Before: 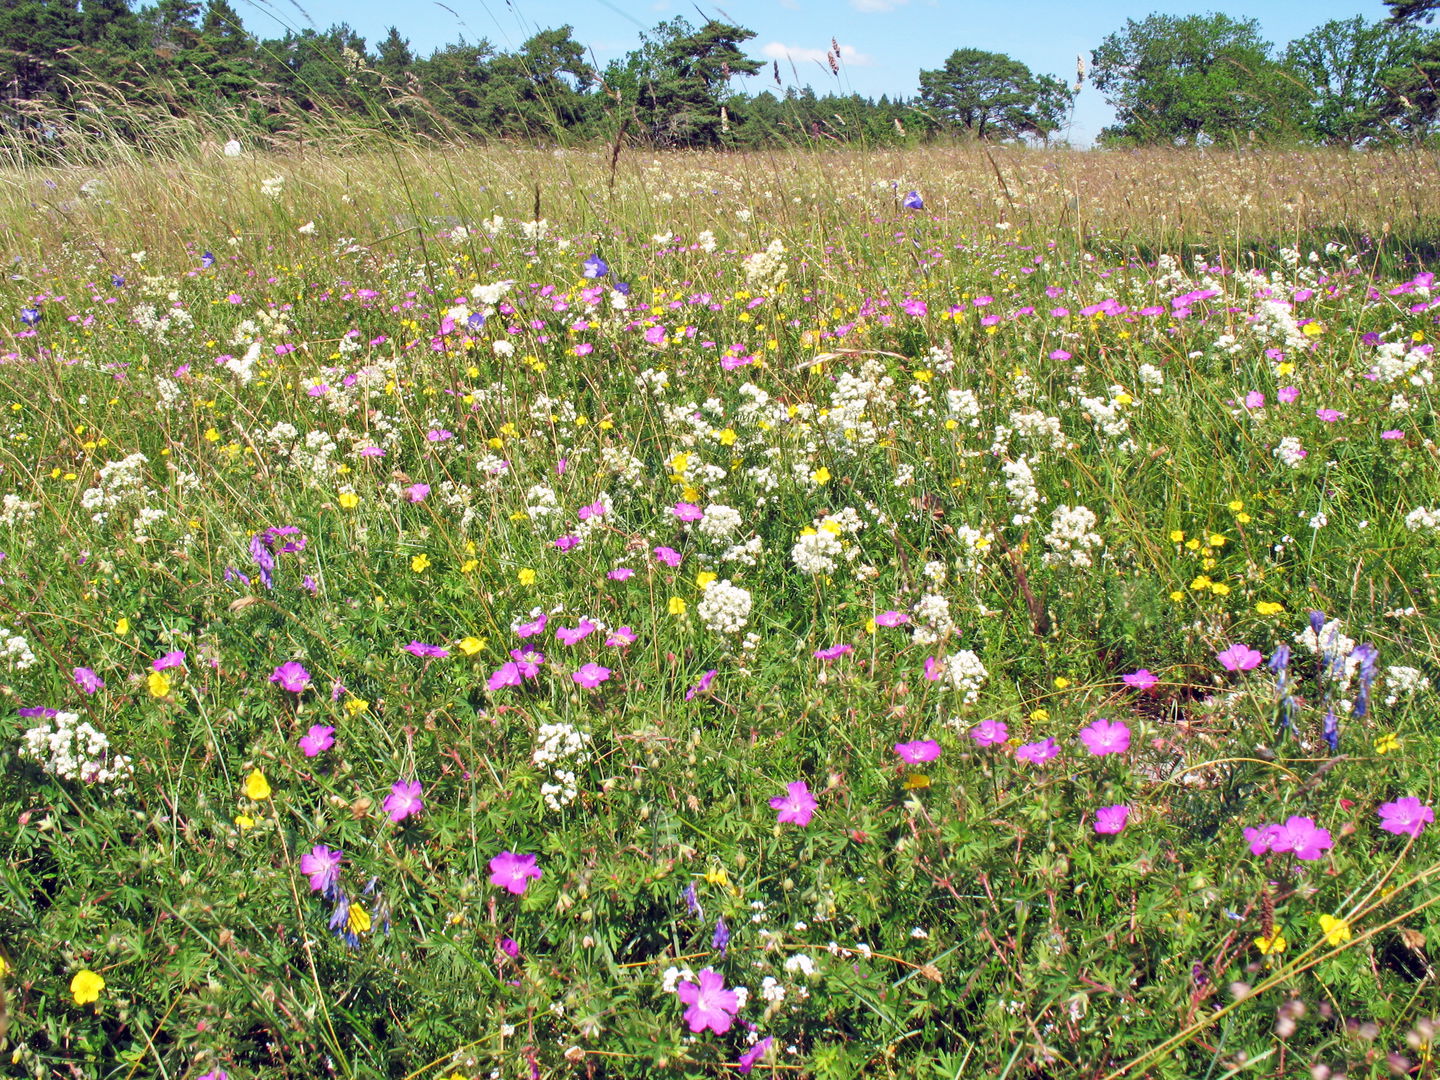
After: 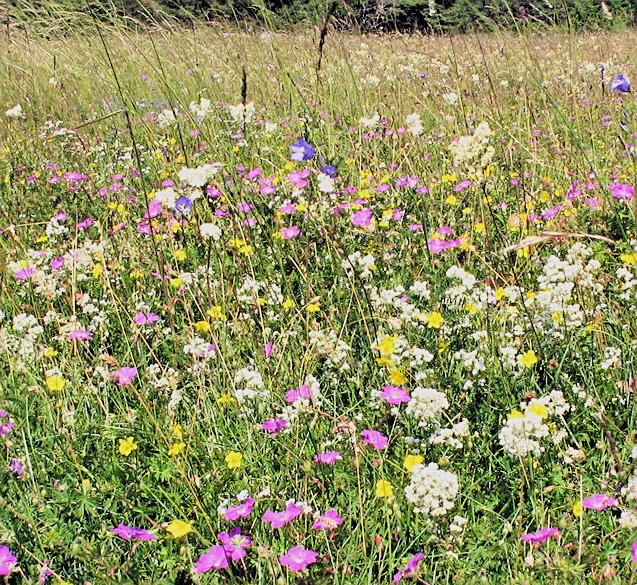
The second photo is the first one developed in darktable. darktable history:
filmic rgb: black relative exposure -5.08 EV, white relative exposure 3.98 EV, hardness 2.88, contrast 1.299, highlights saturation mix -8.84%, color science v6 (2022)
sharpen: on, module defaults
crop: left 20.404%, top 10.913%, right 35.34%, bottom 34.839%
